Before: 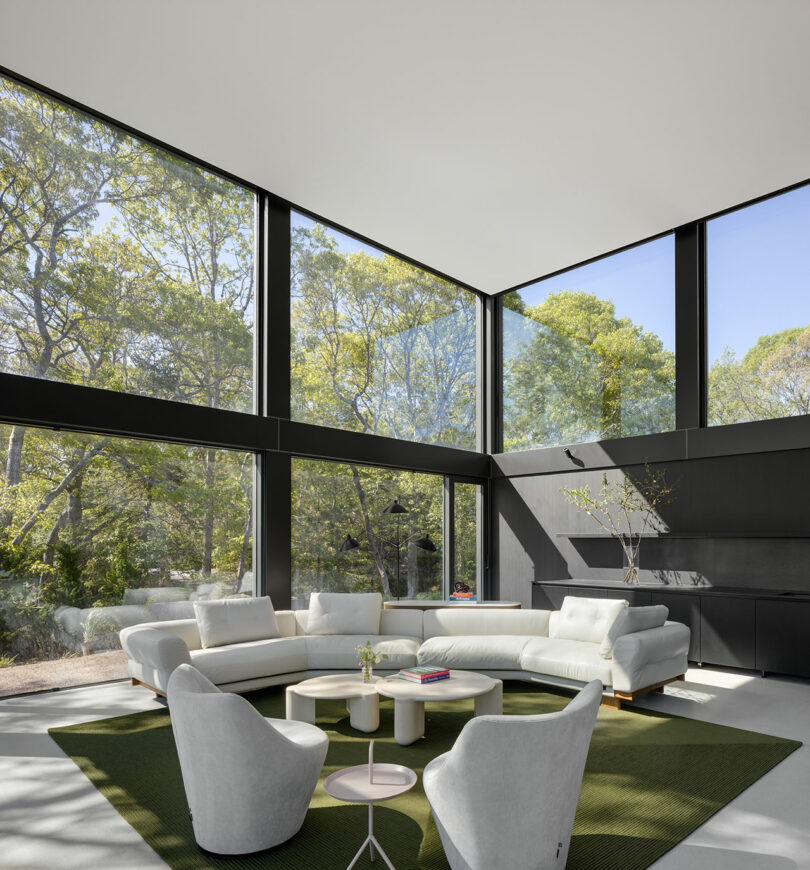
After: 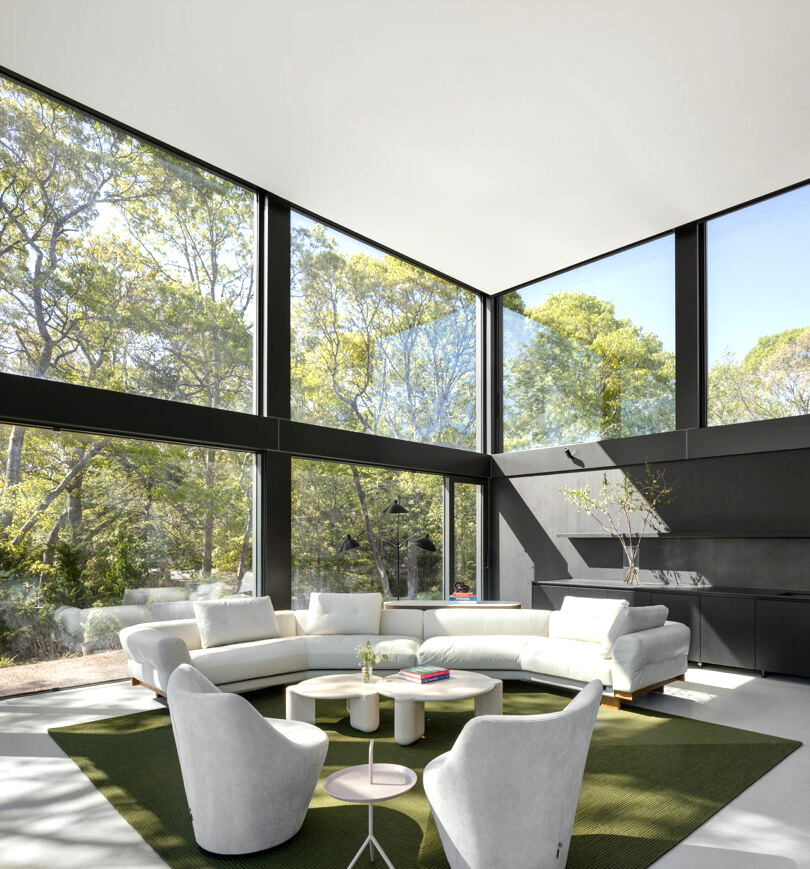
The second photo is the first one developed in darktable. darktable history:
local contrast: mode bilateral grid, contrast 19, coarseness 50, detail 119%, midtone range 0.2
exposure: black level correction 0, exposure 0.5 EV, compensate highlight preservation false
crop: bottom 0.078%
